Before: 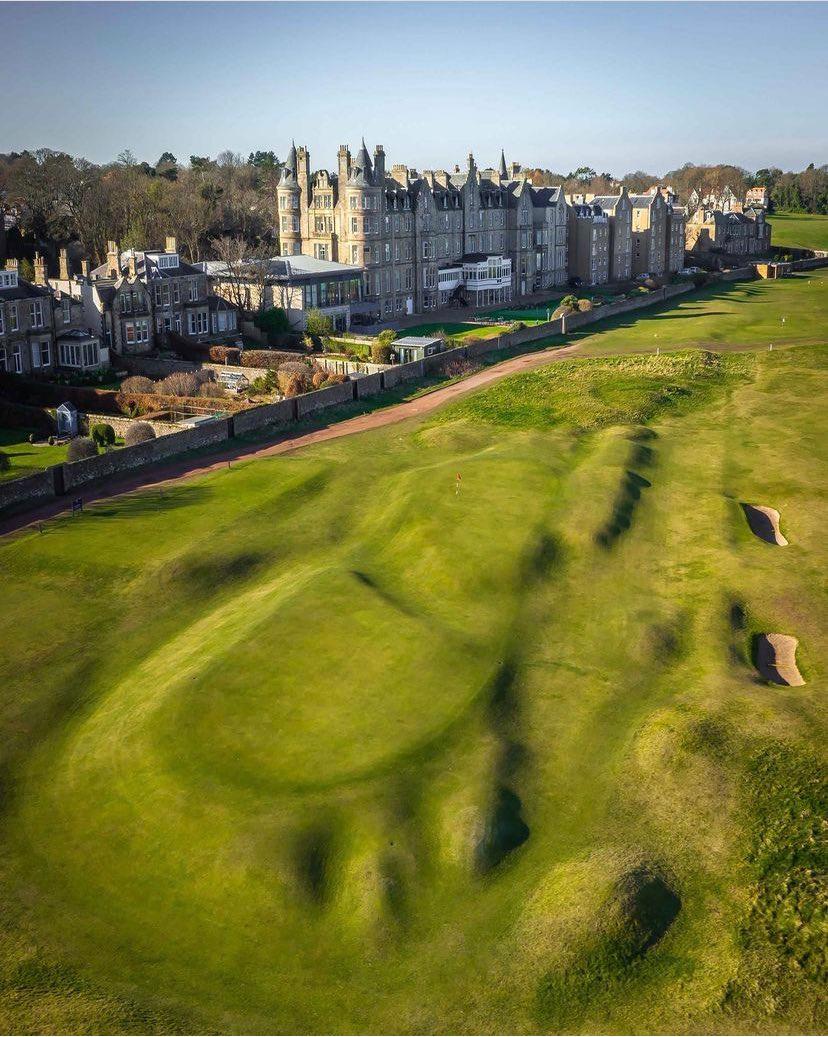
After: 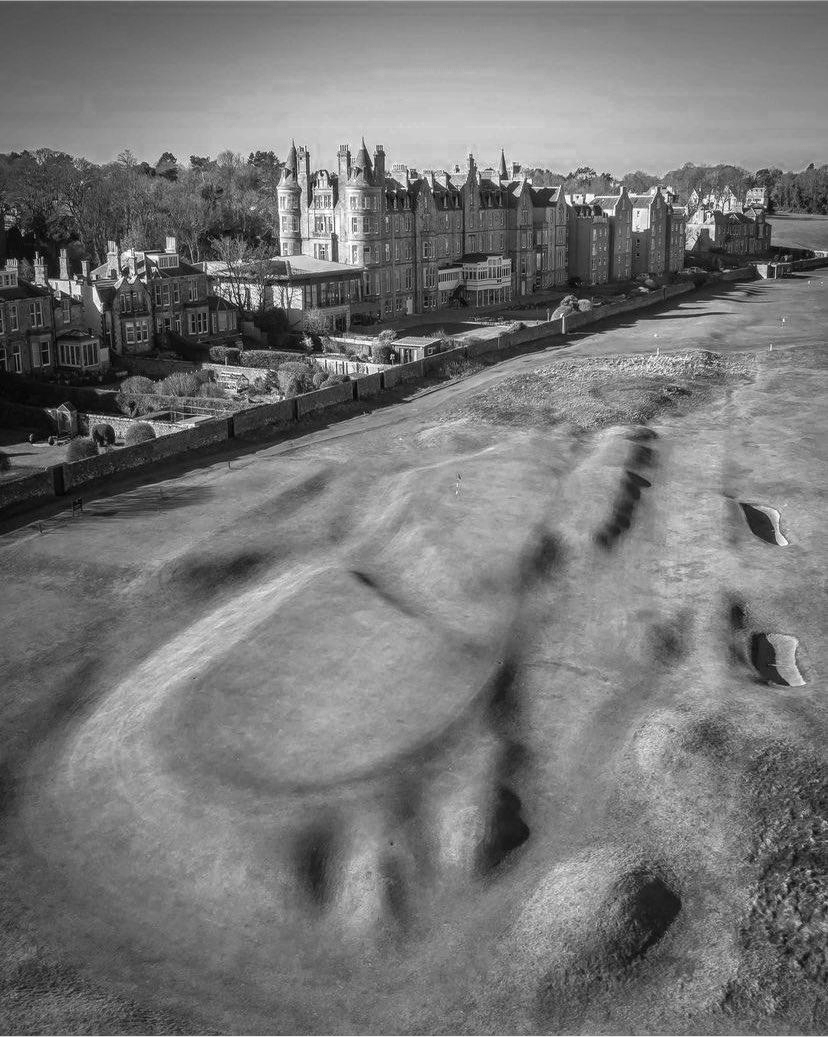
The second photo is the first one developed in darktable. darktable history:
color zones: curves: ch0 [(0.002, 0.593) (0.143, 0.417) (0.285, 0.541) (0.455, 0.289) (0.608, 0.327) (0.727, 0.283) (0.869, 0.571) (1, 0.603)]; ch1 [(0, 0) (0.143, 0) (0.286, 0) (0.429, 0) (0.571, 0) (0.714, 0) (0.857, 0)]
local contrast: detail 110%
velvia: on, module defaults
vignetting: fall-off radius 61.24%
